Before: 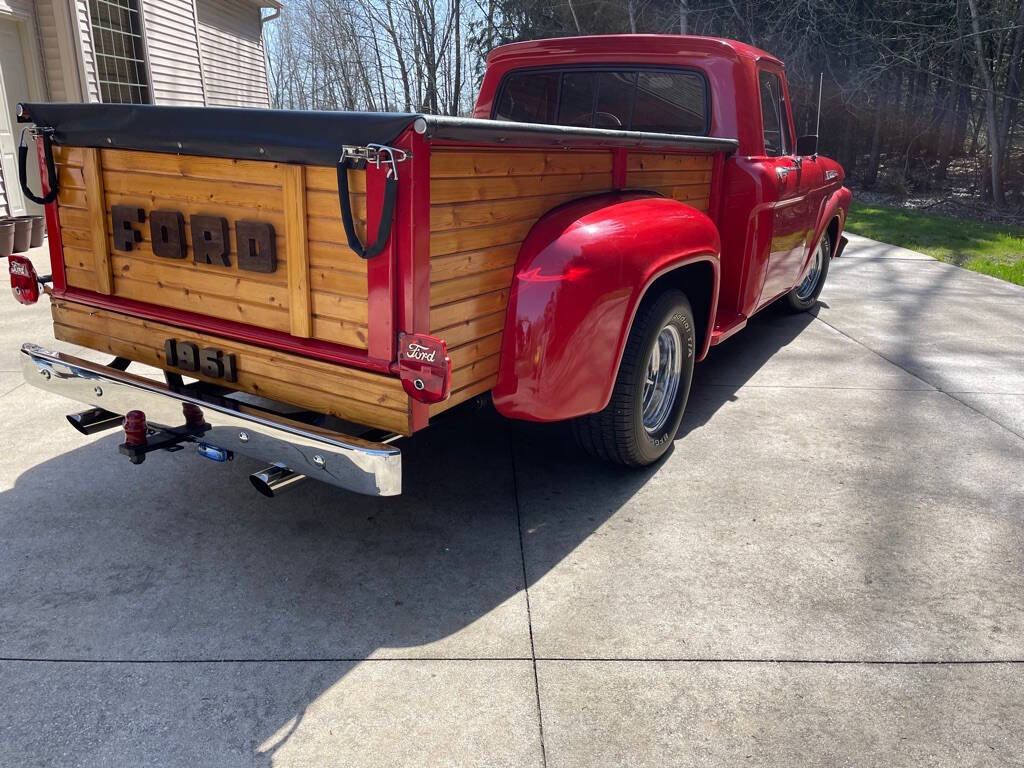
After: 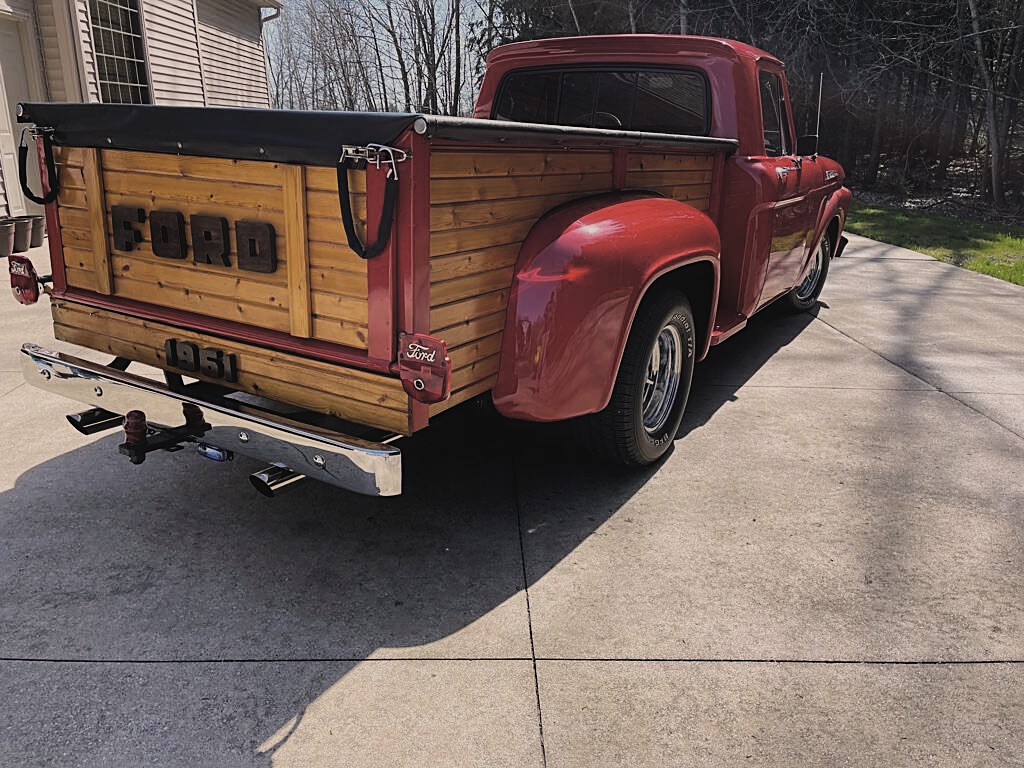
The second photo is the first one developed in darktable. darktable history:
exposure: black level correction -0.035, exposure -0.497 EV, compensate highlight preservation false
color balance rgb: highlights gain › chroma 2.067%, highlights gain › hue 66.18°, perceptual saturation grading › global saturation 0.984%, global vibrance 50.097%
color correction: highlights a* 5.59, highlights b* 5.16, saturation 0.683
filmic rgb: black relative exposure -5.04 EV, white relative exposure 3.97 EV, hardness 2.88, contrast 1.297, highlights saturation mix -30.9%
sharpen: on, module defaults
contrast equalizer: y [[0.5, 0.5, 0.468, 0.5, 0.5, 0.5], [0.5 ×6], [0.5 ×6], [0 ×6], [0 ×6]]
